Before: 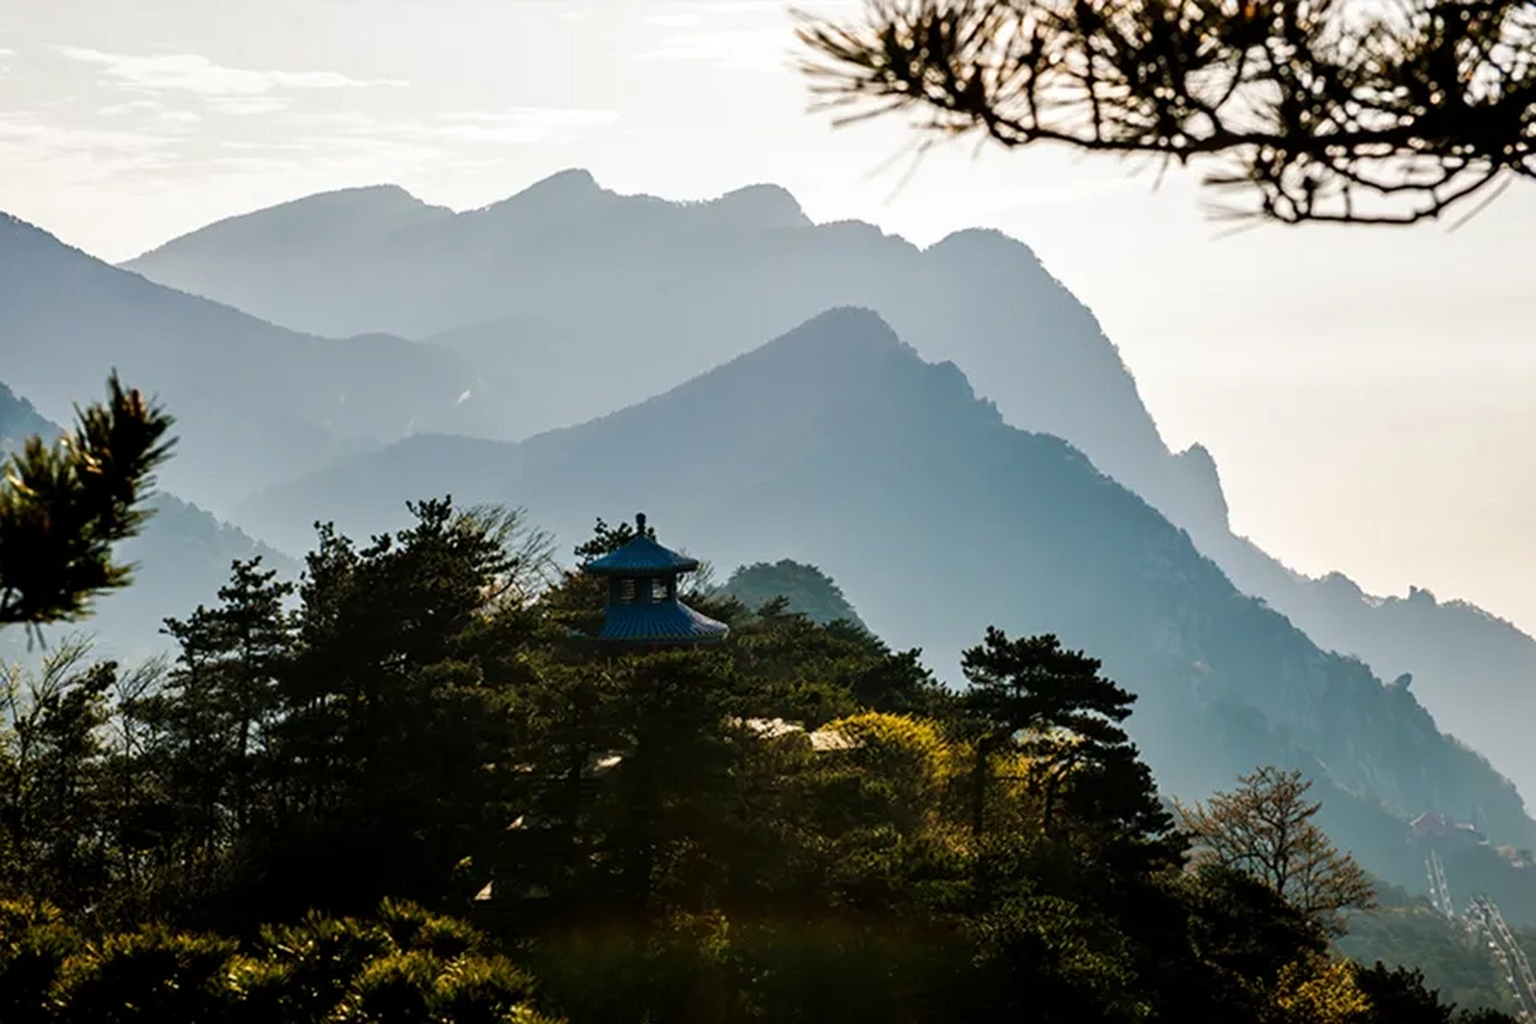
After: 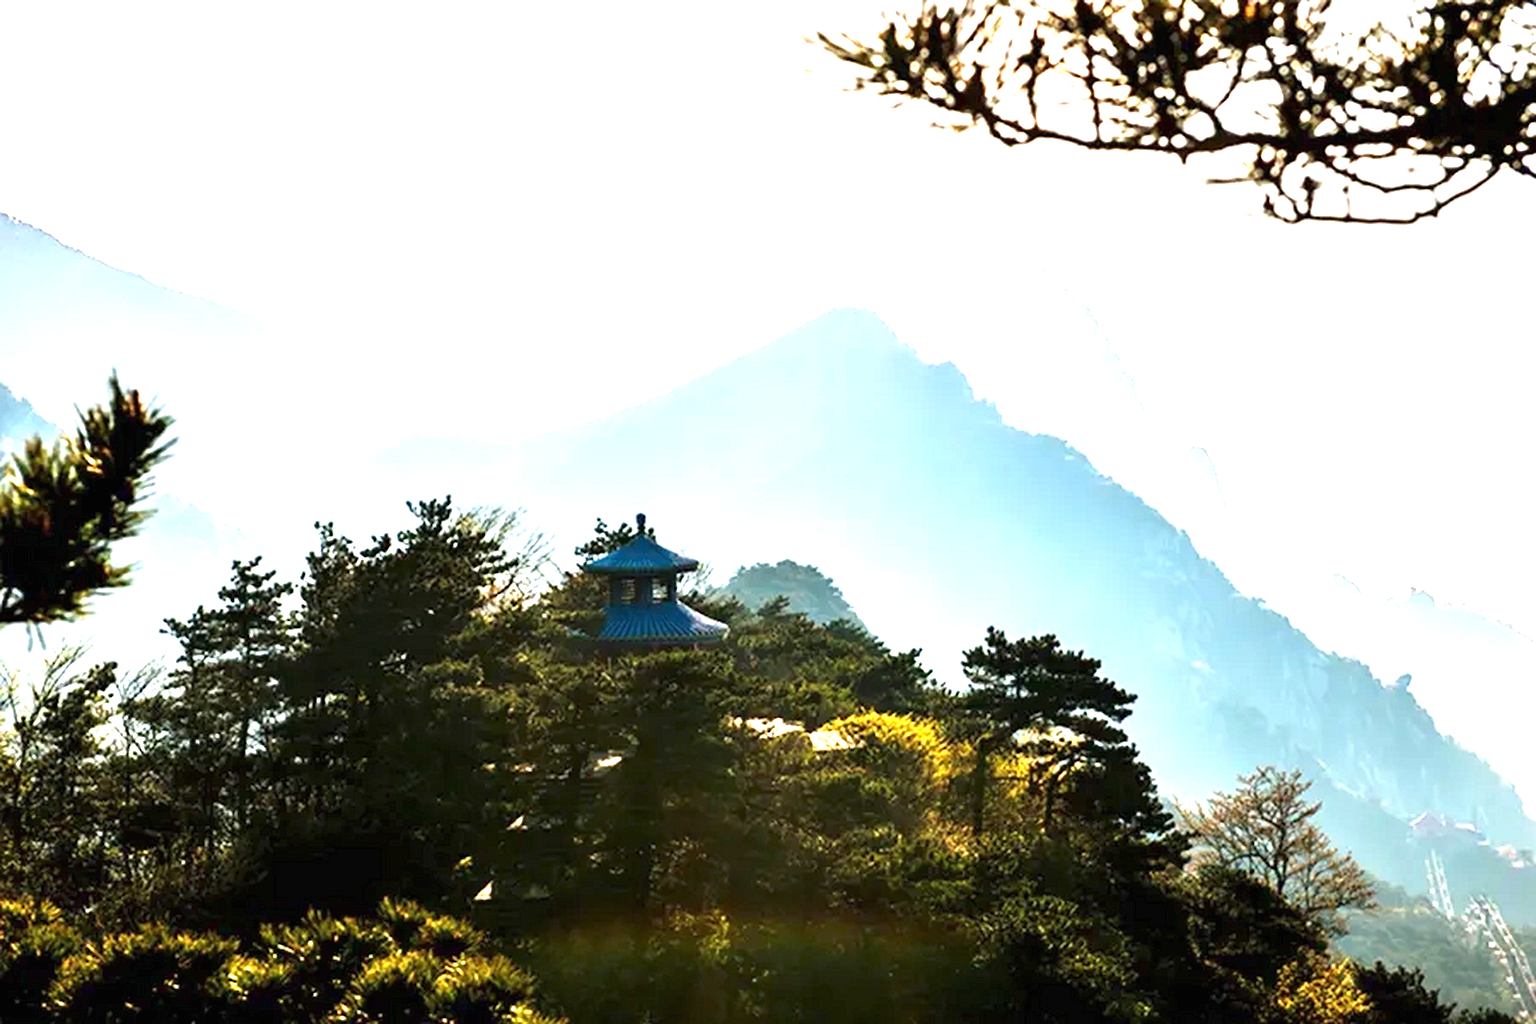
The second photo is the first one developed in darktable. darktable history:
exposure: black level correction 0, exposure 1.88 EV, compensate highlight preservation false
